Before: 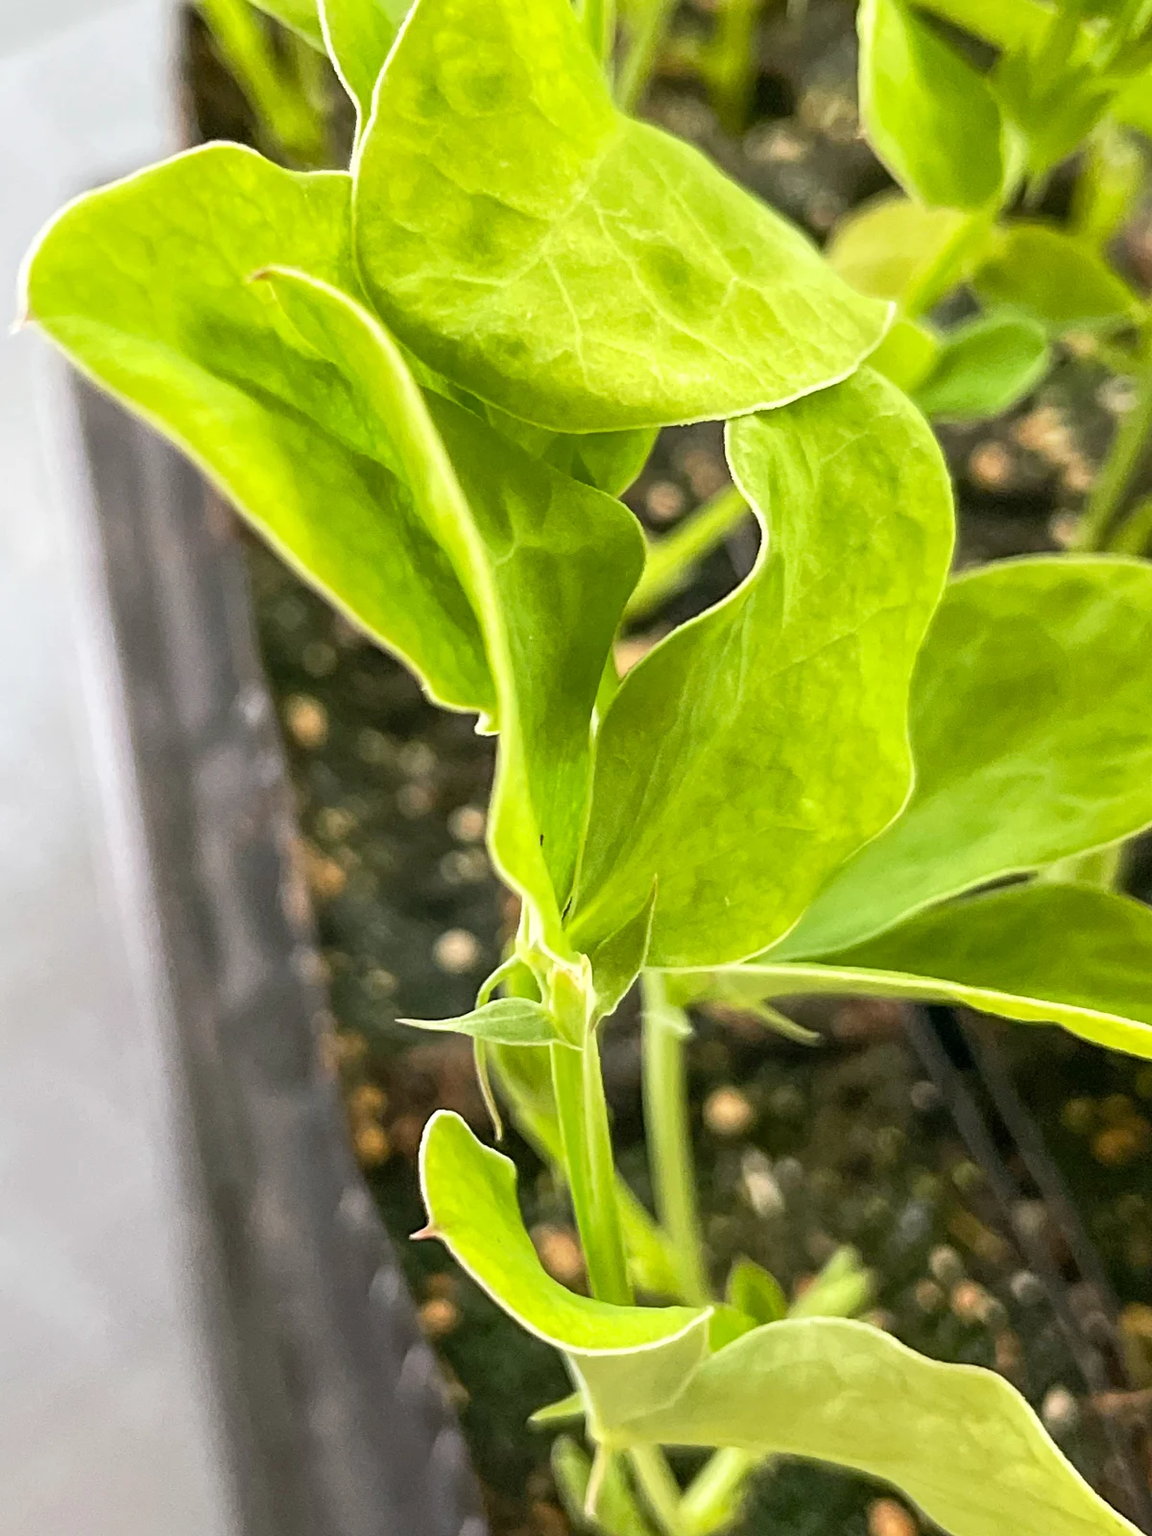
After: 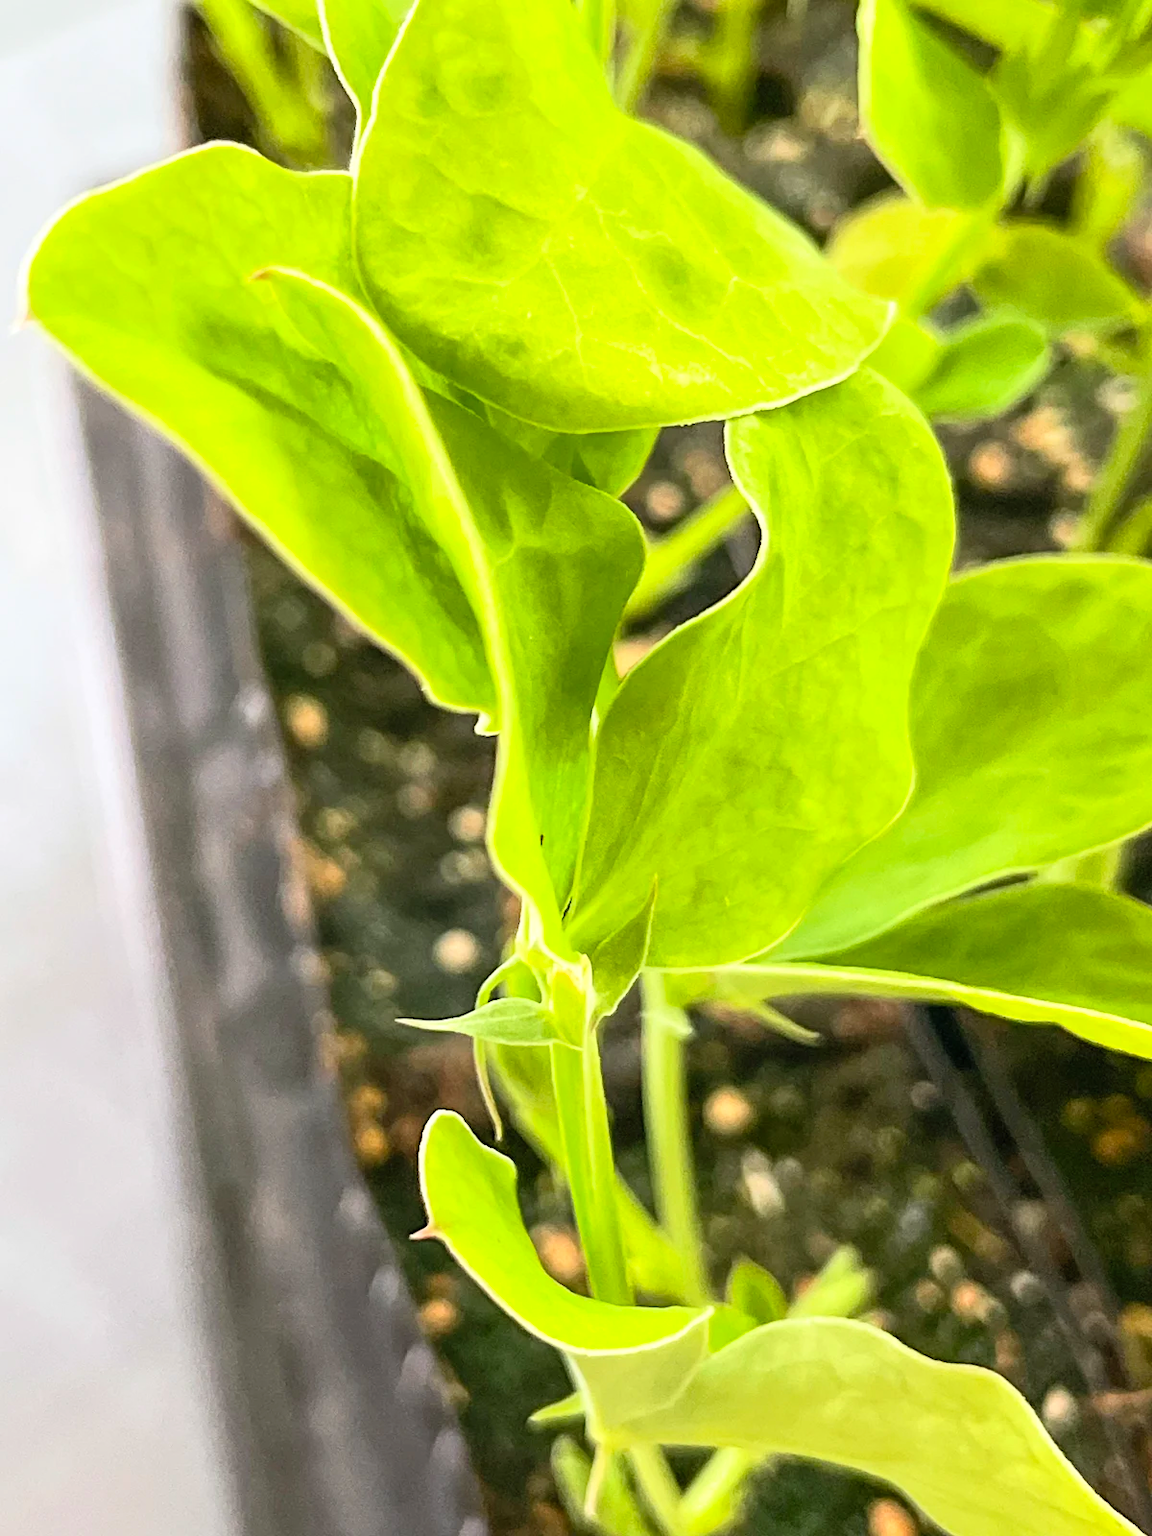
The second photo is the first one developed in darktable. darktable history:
contrast brightness saturation: contrast 0.199, brightness 0.16, saturation 0.228
